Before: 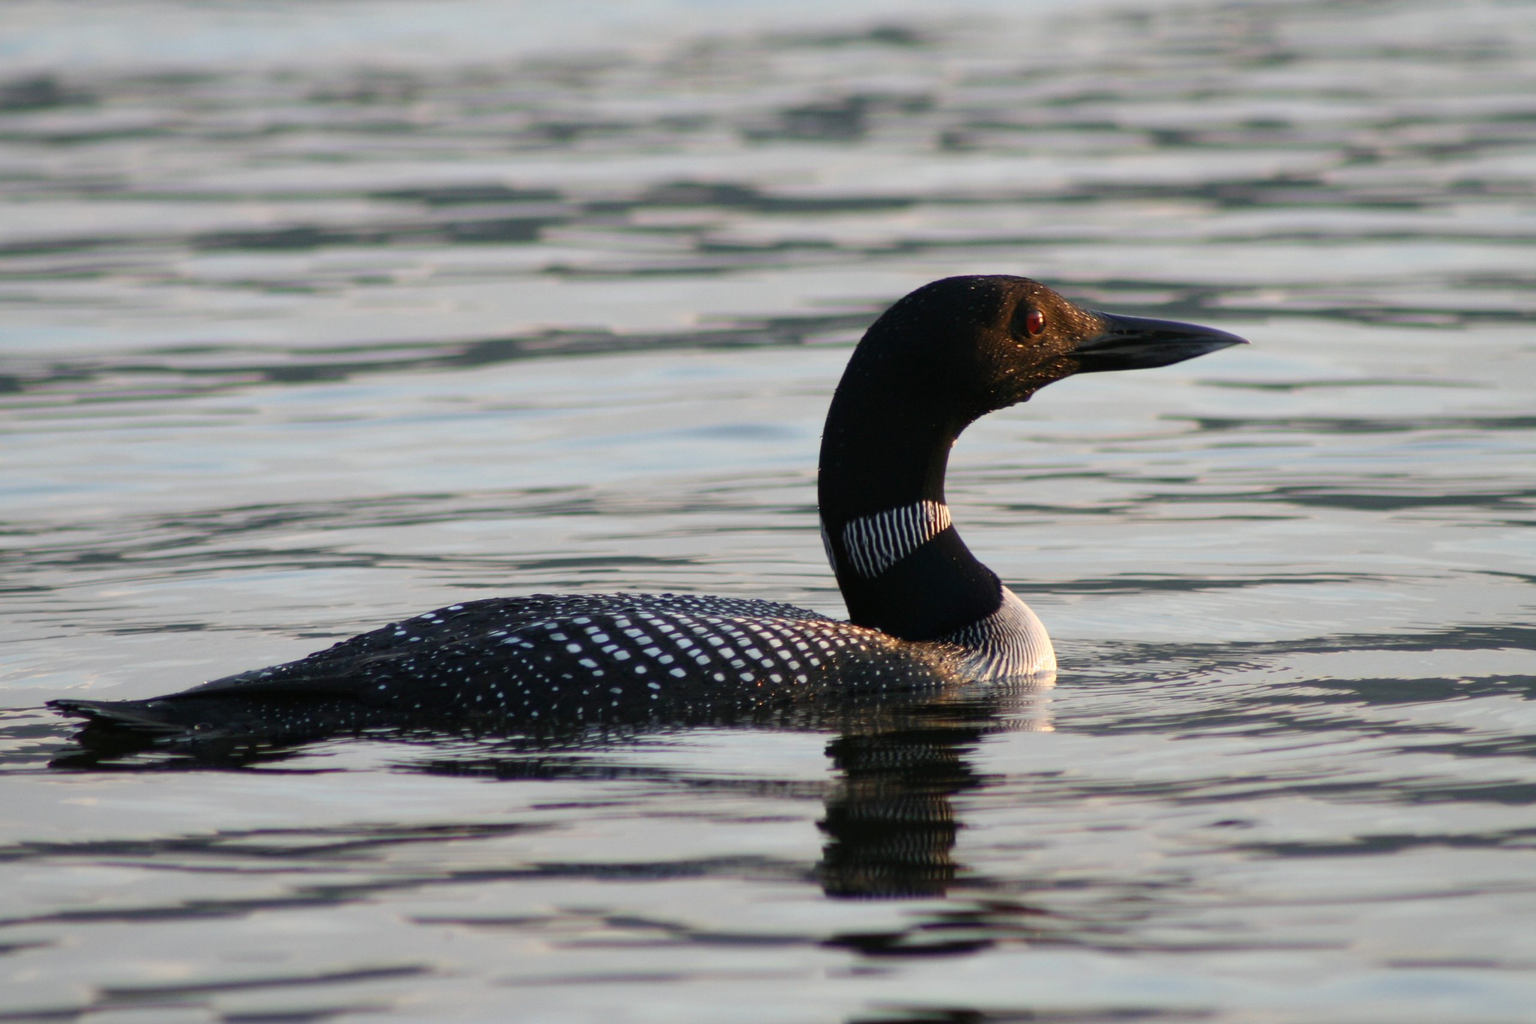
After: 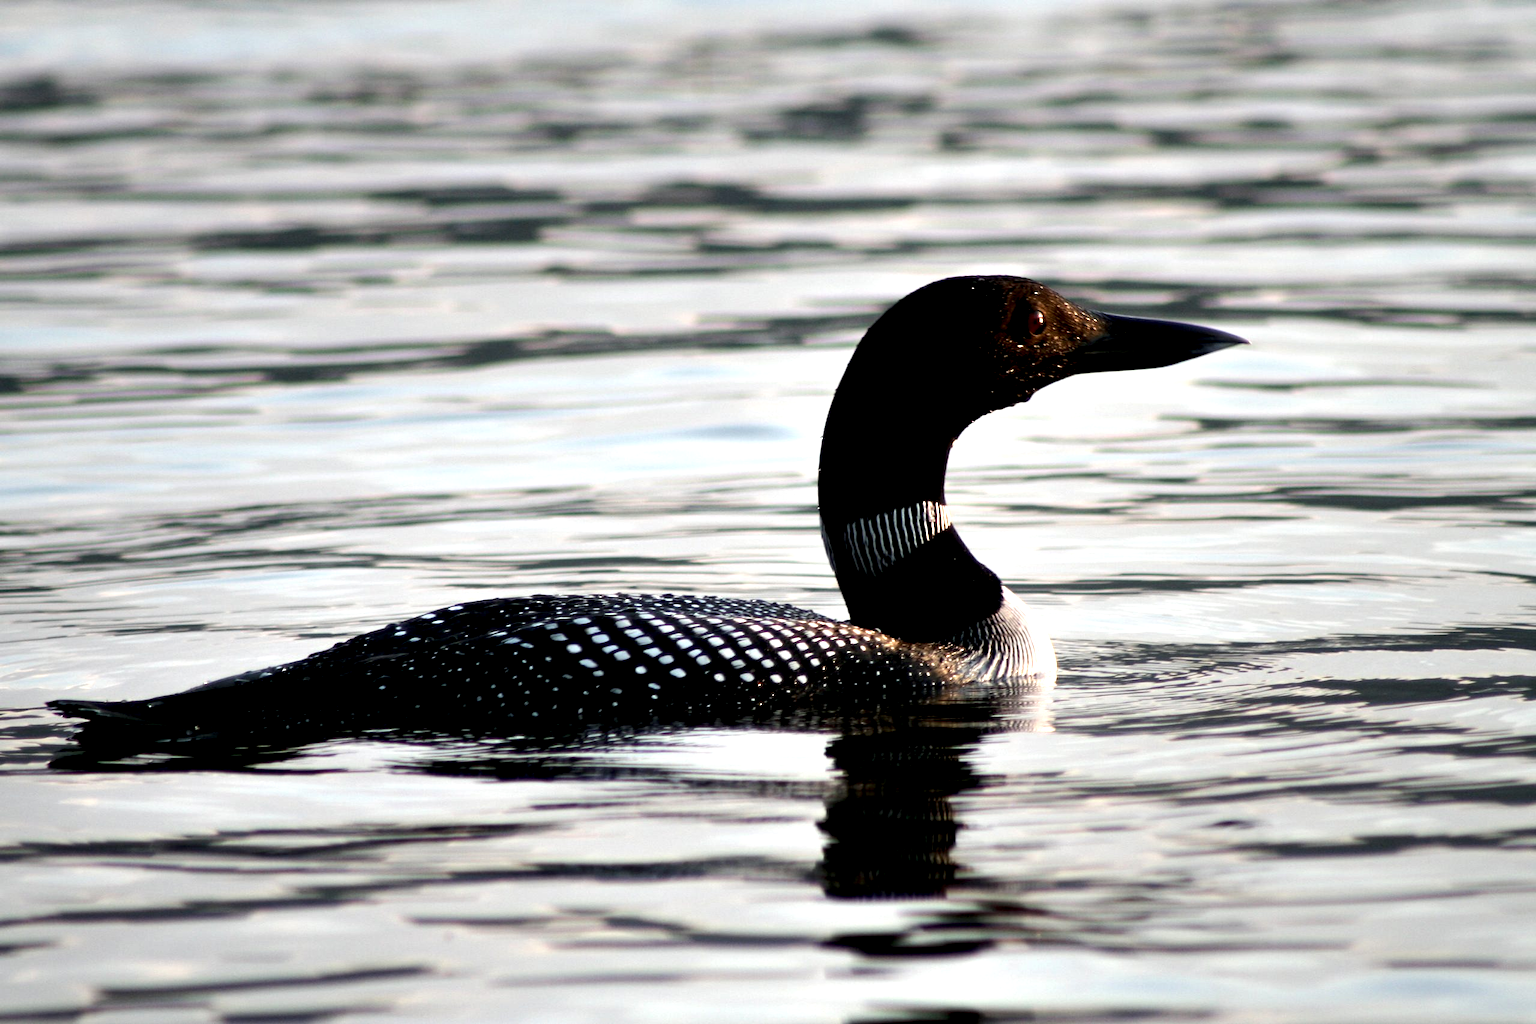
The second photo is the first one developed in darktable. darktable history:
tone equalizer: -8 EV -0.416 EV, -7 EV -0.393 EV, -6 EV -0.329 EV, -5 EV -0.234 EV, -3 EV 0.191 EV, -2 EV 0.332 EV, -1 EV 0.383 EV, +0 EV 0.421 EV, edges refinement/feathering 500, mask exposure compensation -1.57 EV, preserve details no
local contrast: highlights 214%, shadows 155%, detail 139%, midtone range 0.258
sharpen: radius 5.287, amount 0.314, threshold 26.396
